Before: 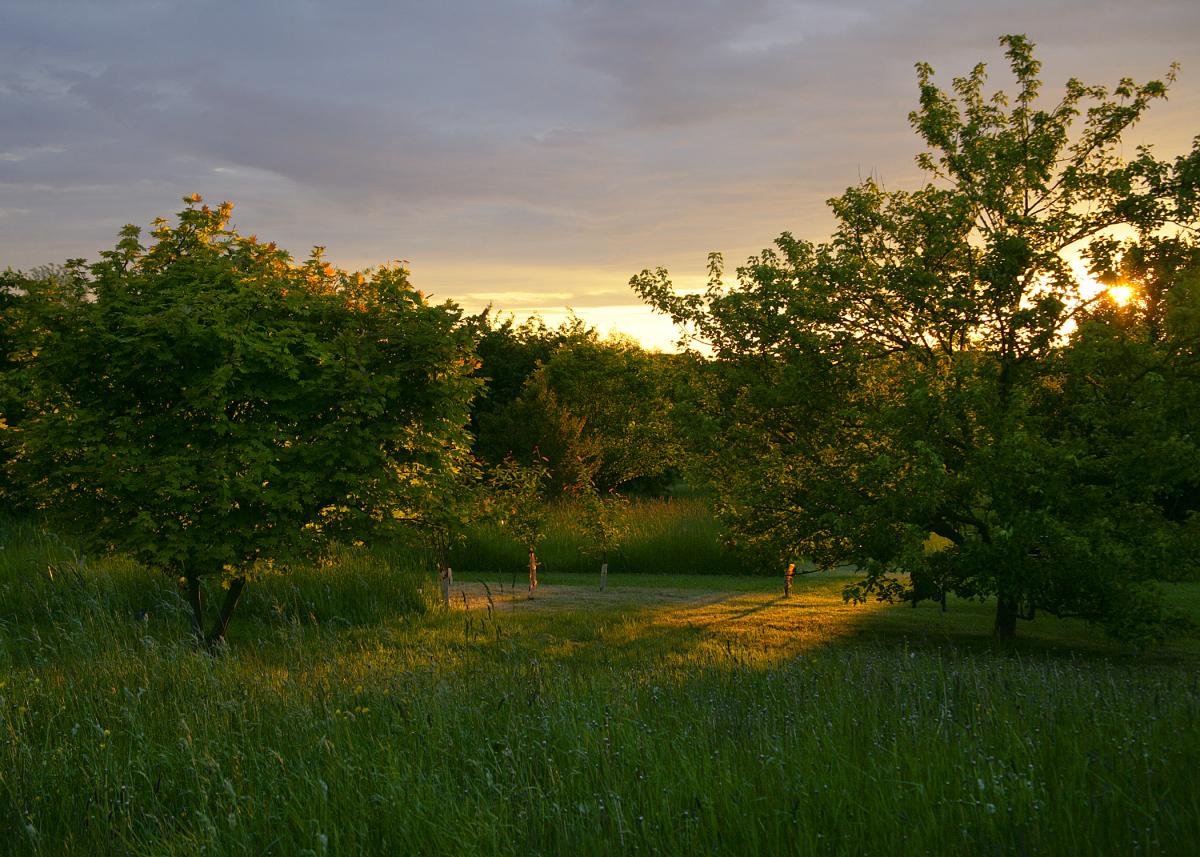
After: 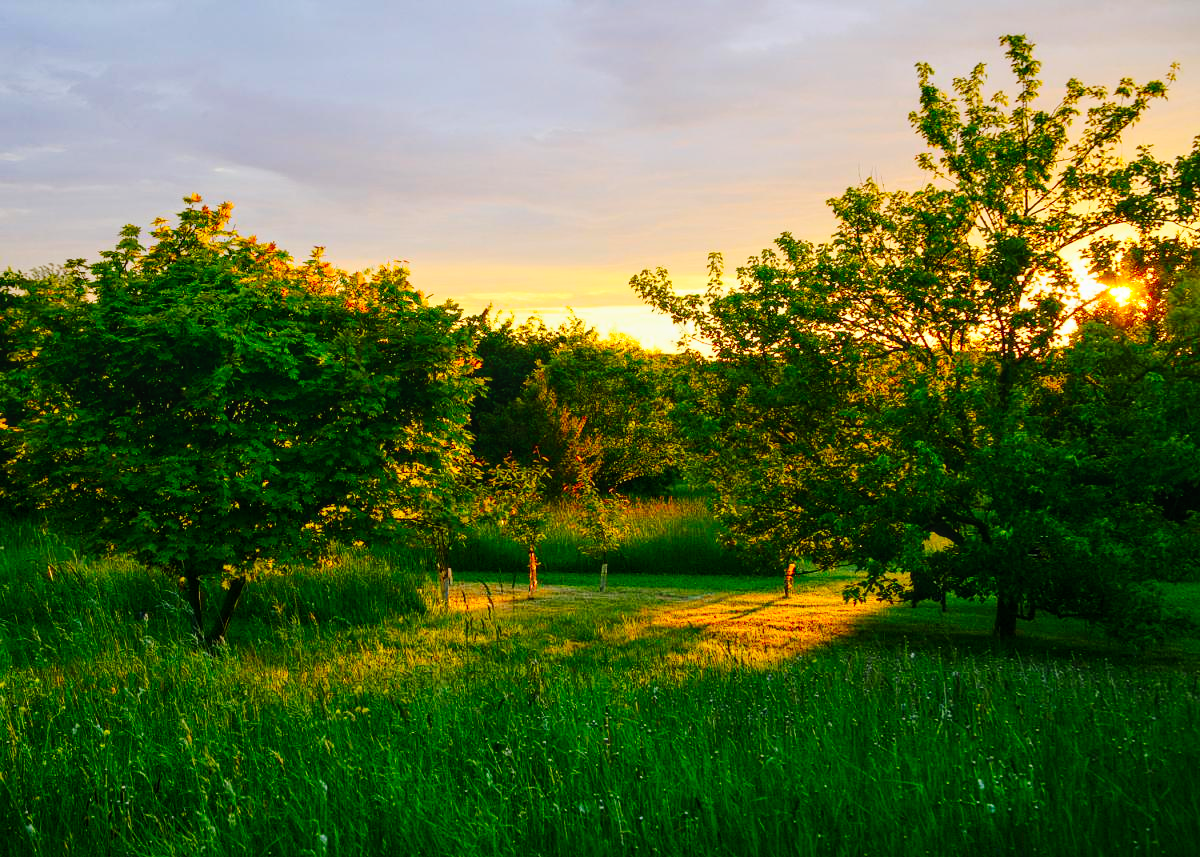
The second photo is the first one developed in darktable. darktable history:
tone curve: curves: ch0 [(0, 0) (0.003, 0.019) (0.011, 0.021) (0.025, 0.023) (0.044, 0.026) (0.069, 0.037) (0.1, 0.059) (0.136, 0.088) (0.177, 0.138) (0.224, 0.199) (0.277, 0.279) (0.335, 0.376) (0.399, 0.481) (0.468, 0.581) (0.543, 0.658) (0.623, 0.735) (0.709, 0.8) (0.801, 0.861) (0.898, 0.928) (1, 1)], preserve colors none
contrast brightness saturation: contrast 0.2, brightness 0.2, saturation 0.8
local contrast: on, module defaults
